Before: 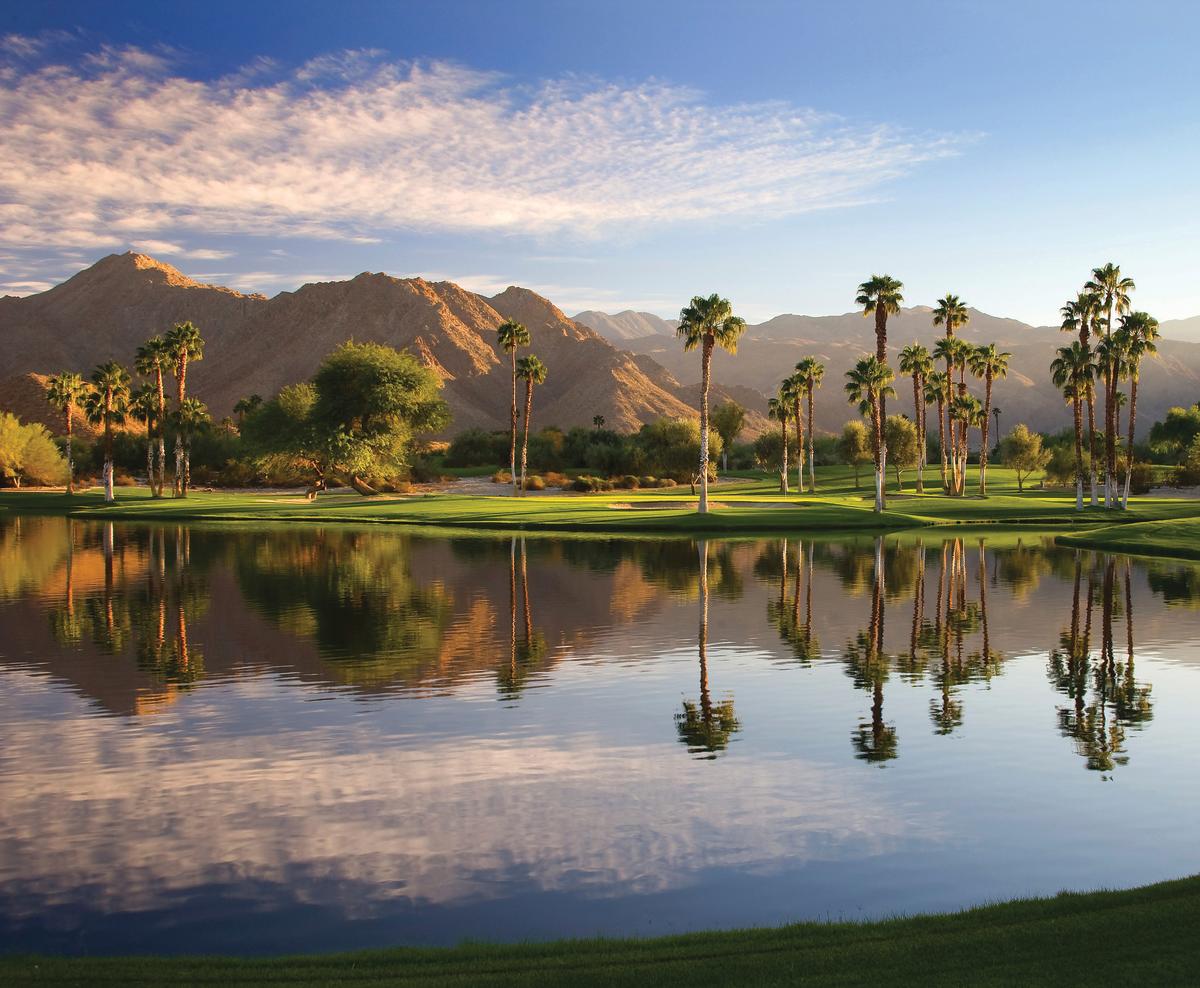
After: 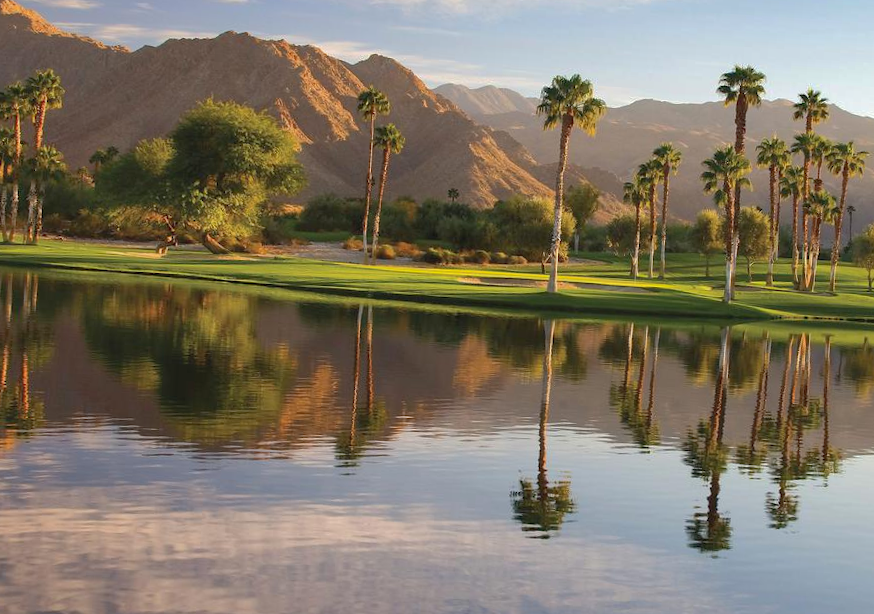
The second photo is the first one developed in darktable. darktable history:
crop and rotate: angle -3.58°, left 9.746%, top 21.069%, right 11.966%, bottom 12.108%
shadows and highlights: on, module defaults
